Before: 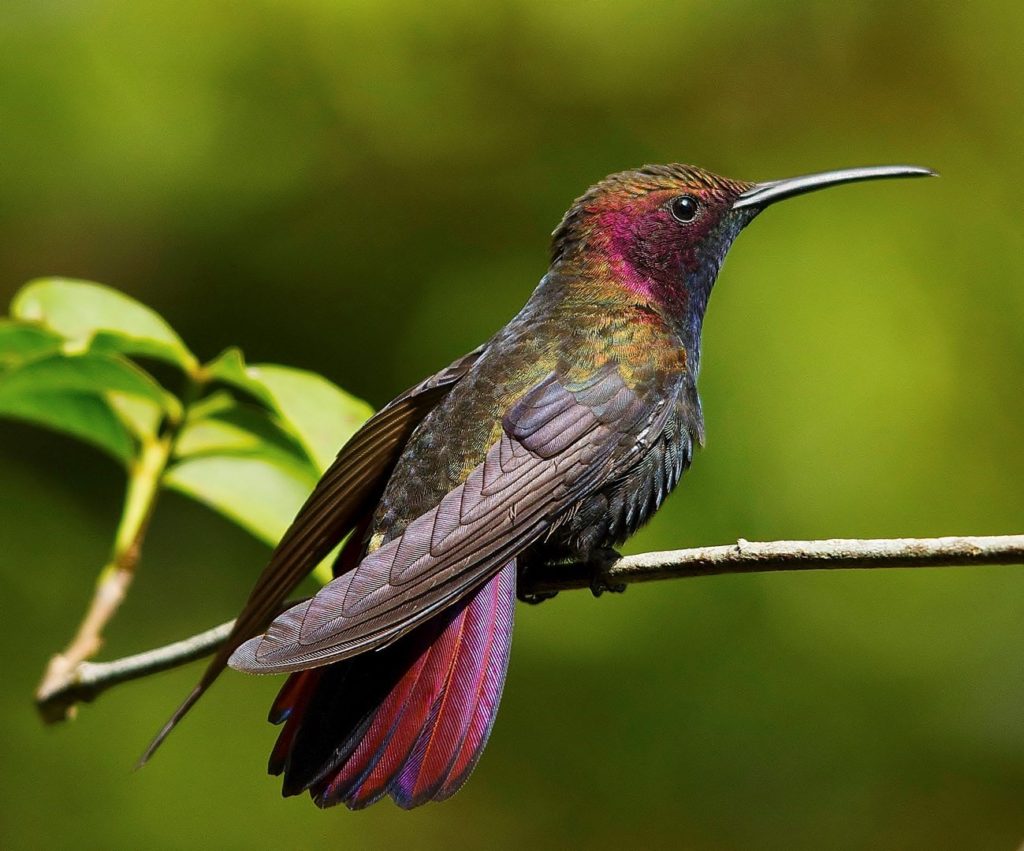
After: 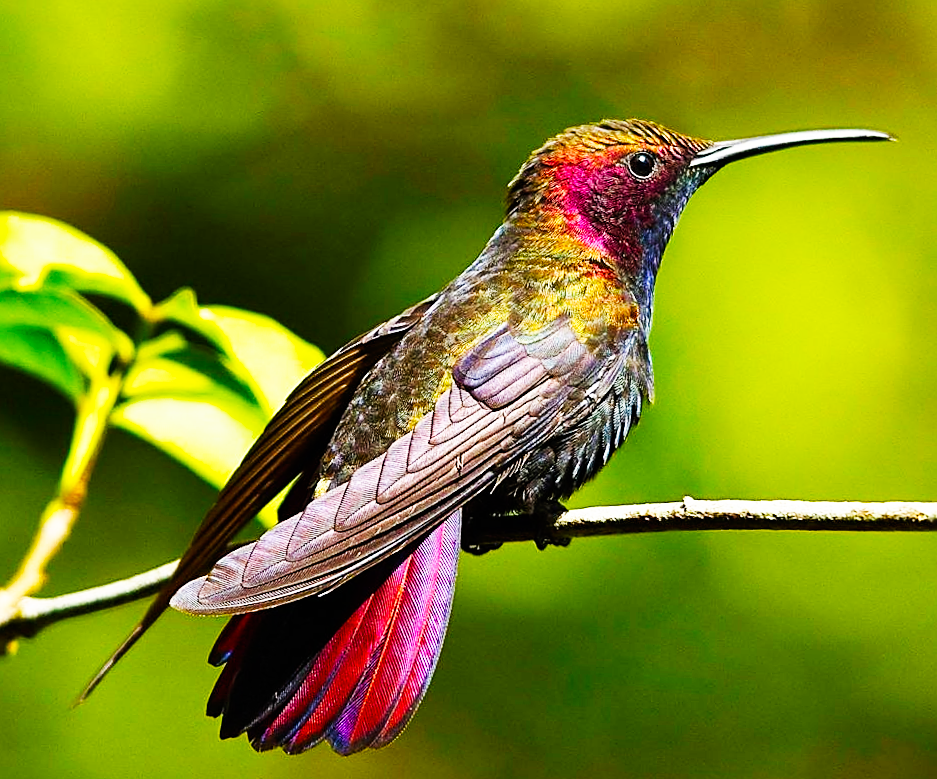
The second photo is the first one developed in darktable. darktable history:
sharpen: on, module defaults
exposure: exposure 0 EV, compensate highlight preservation false
color balance rgb: perceptual saturation grading › global saturation 25%, global vibrance 20%
crop and rotate: angle -1.96°, left 3.097%, top 4.154%, right 1.586%, bottom 0.529%
base curve: curves: ch0 [(0, 0) (0.007, 0.004) (0.027, 0.03) (0.046, 0.07) (0.207, 0.54) (0.442, 0.872) (0.673, 0.972) (1, 1)], preserve colors none
